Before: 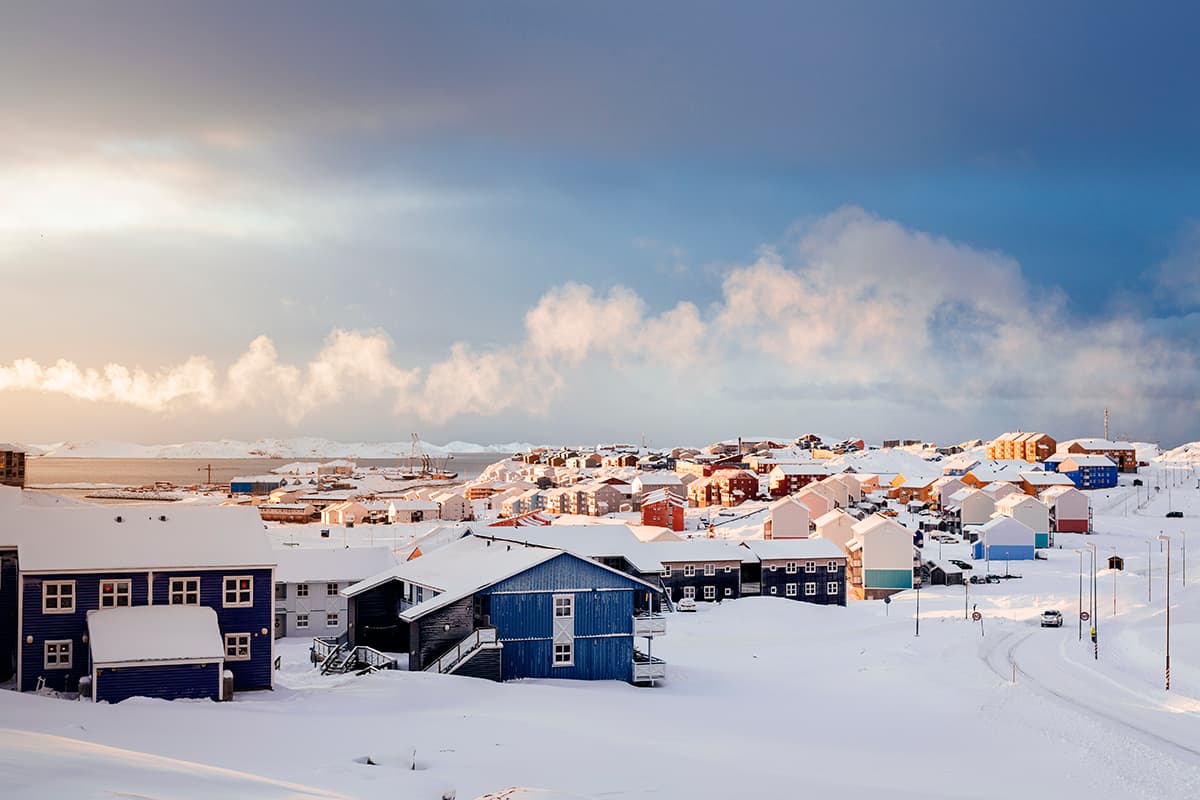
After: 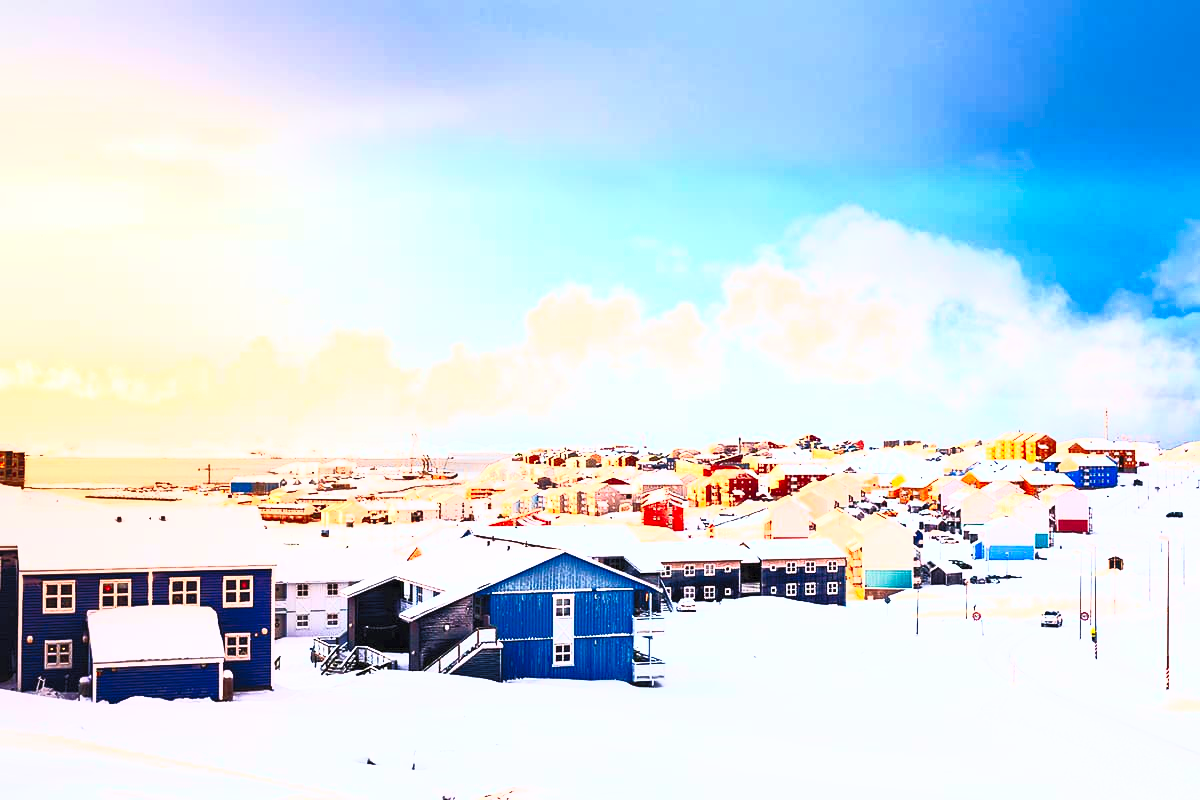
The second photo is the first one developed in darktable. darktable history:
contrast brightness saturation: contrast 1, brightness 1, saturation 1
velvia: on, module defaults
